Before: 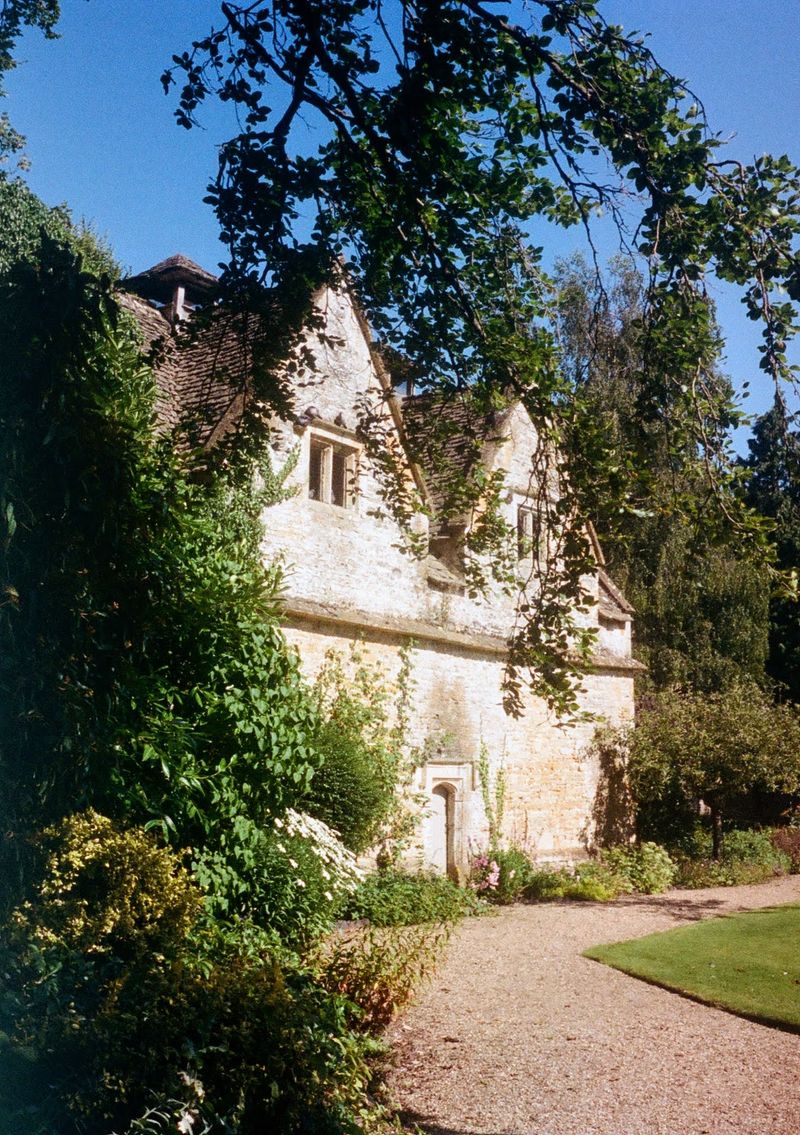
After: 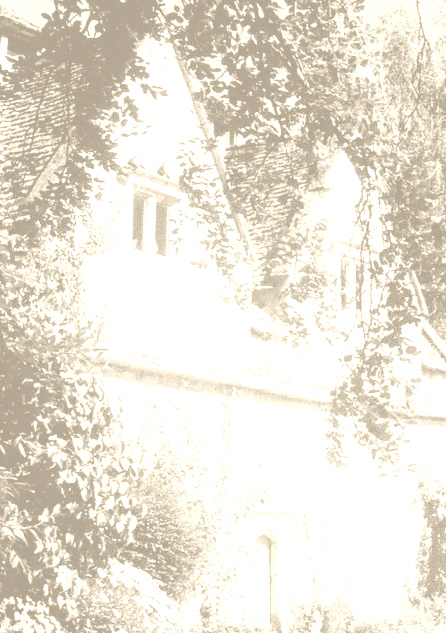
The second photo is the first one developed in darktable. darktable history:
crop and rotate: left 22.13%, top 22.054%, right 22.026%, bottom 22.102%
colorize: hue 36°, saturation 71%, lightness 80.79%
contrast brightness saturation: contrast 0.2, brightness 0.16, saturation 0.22
filmic rgb: black relative exposure -7.65 EV, white relative exposure 4.56 EV, hardness 3.61
